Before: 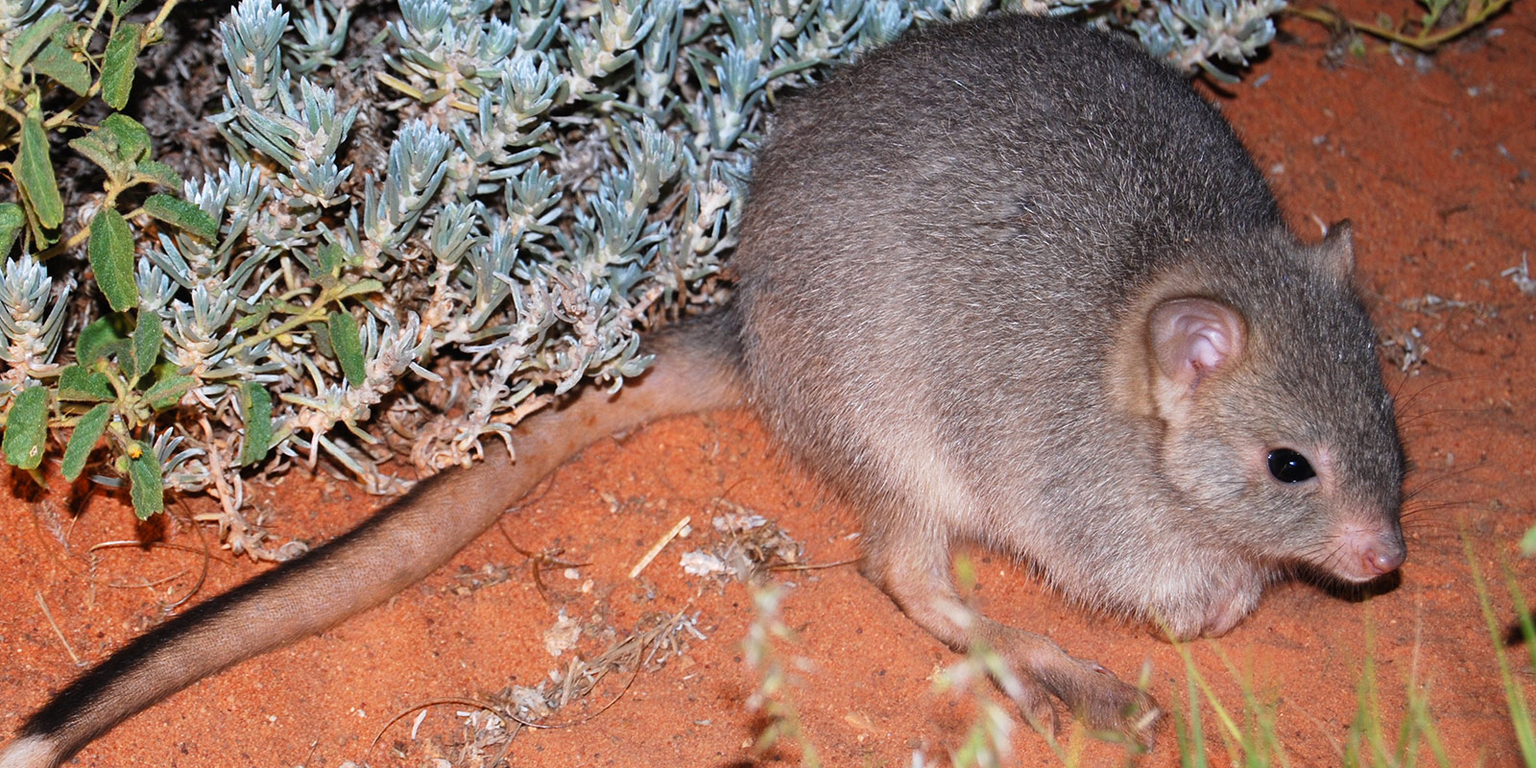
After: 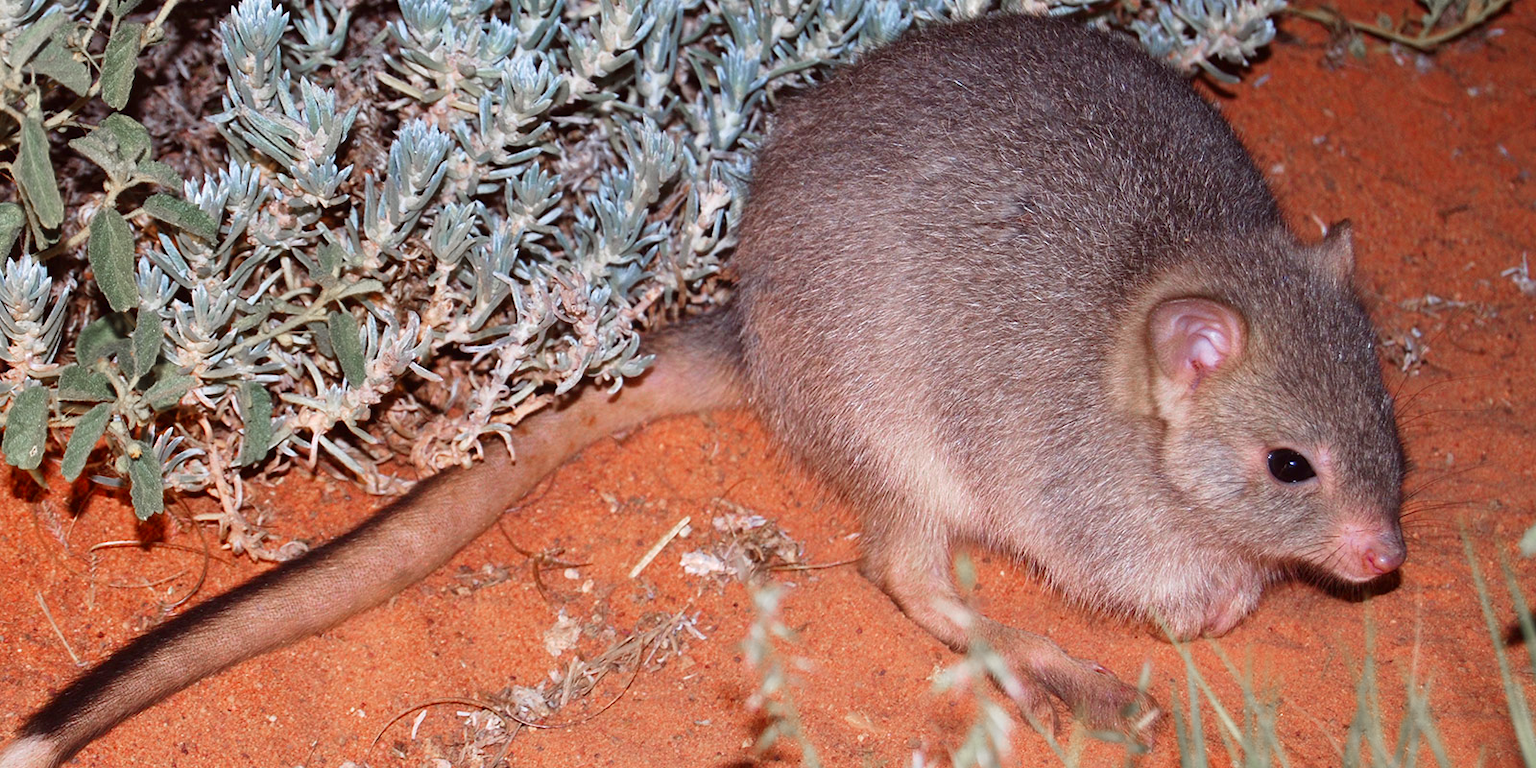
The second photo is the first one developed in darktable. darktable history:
color zones: curves: ch1 [(0, 0.708) (0.088, 0.648) (0.245, 0.187) (0.429, 0.326) (0.571, 0.498) (0.714, 0.5) (0.857, 0.5) (1, 0.708)]
color balance: mode lift, gamma, gain (sRGB), lift [1, 1.049, 1, 1]
